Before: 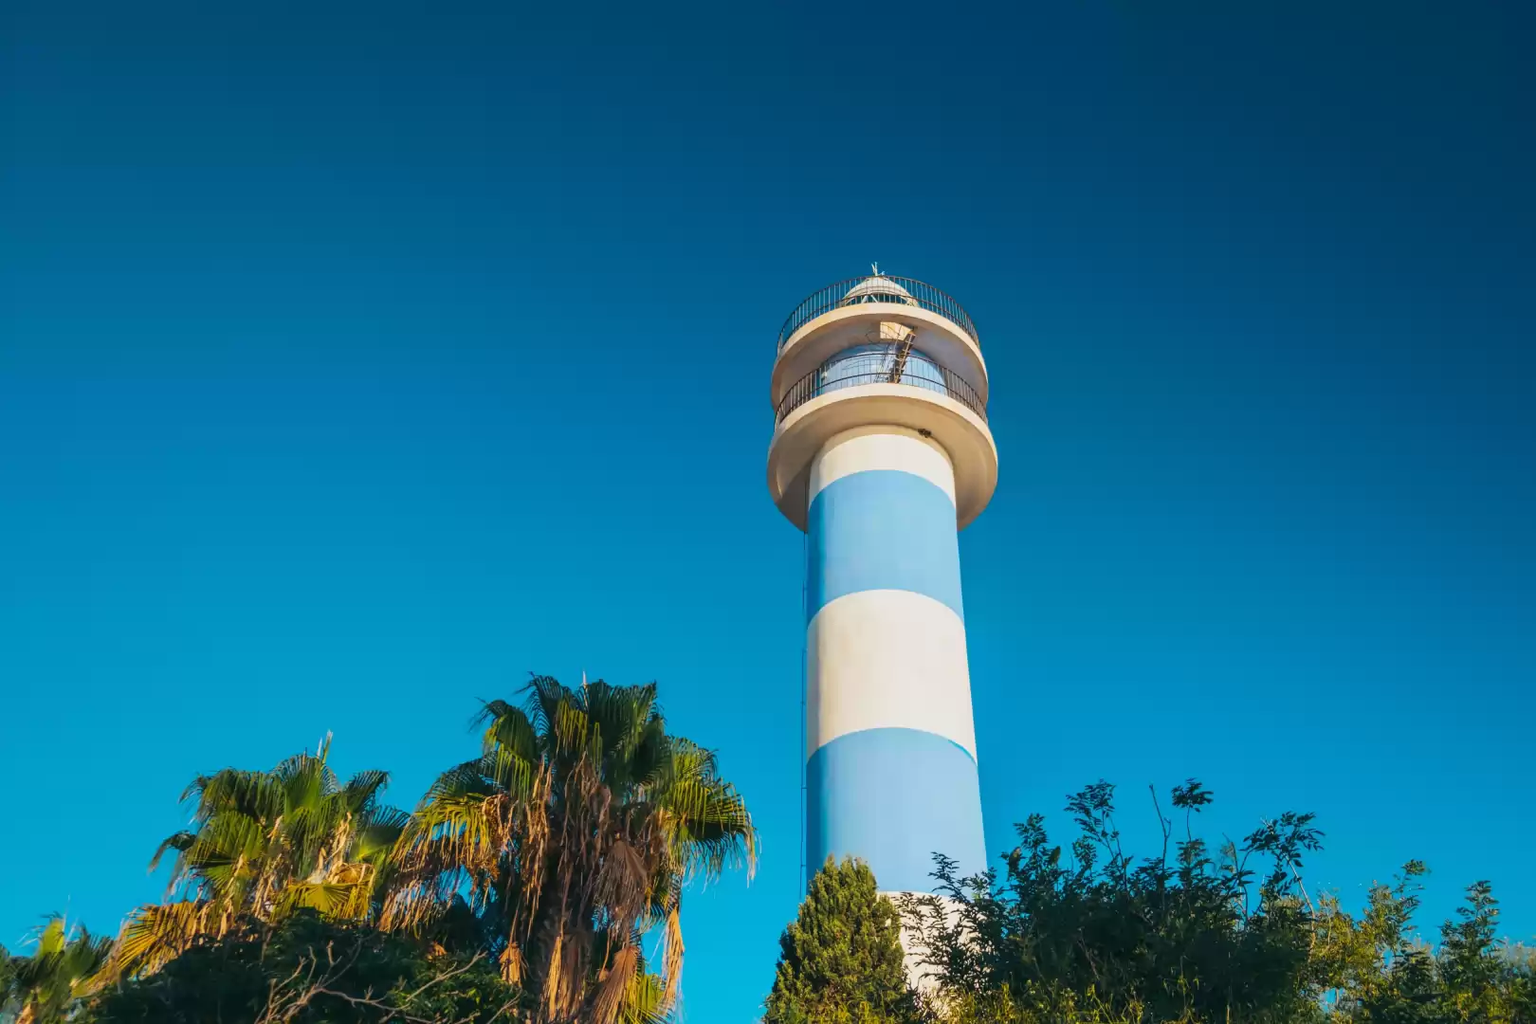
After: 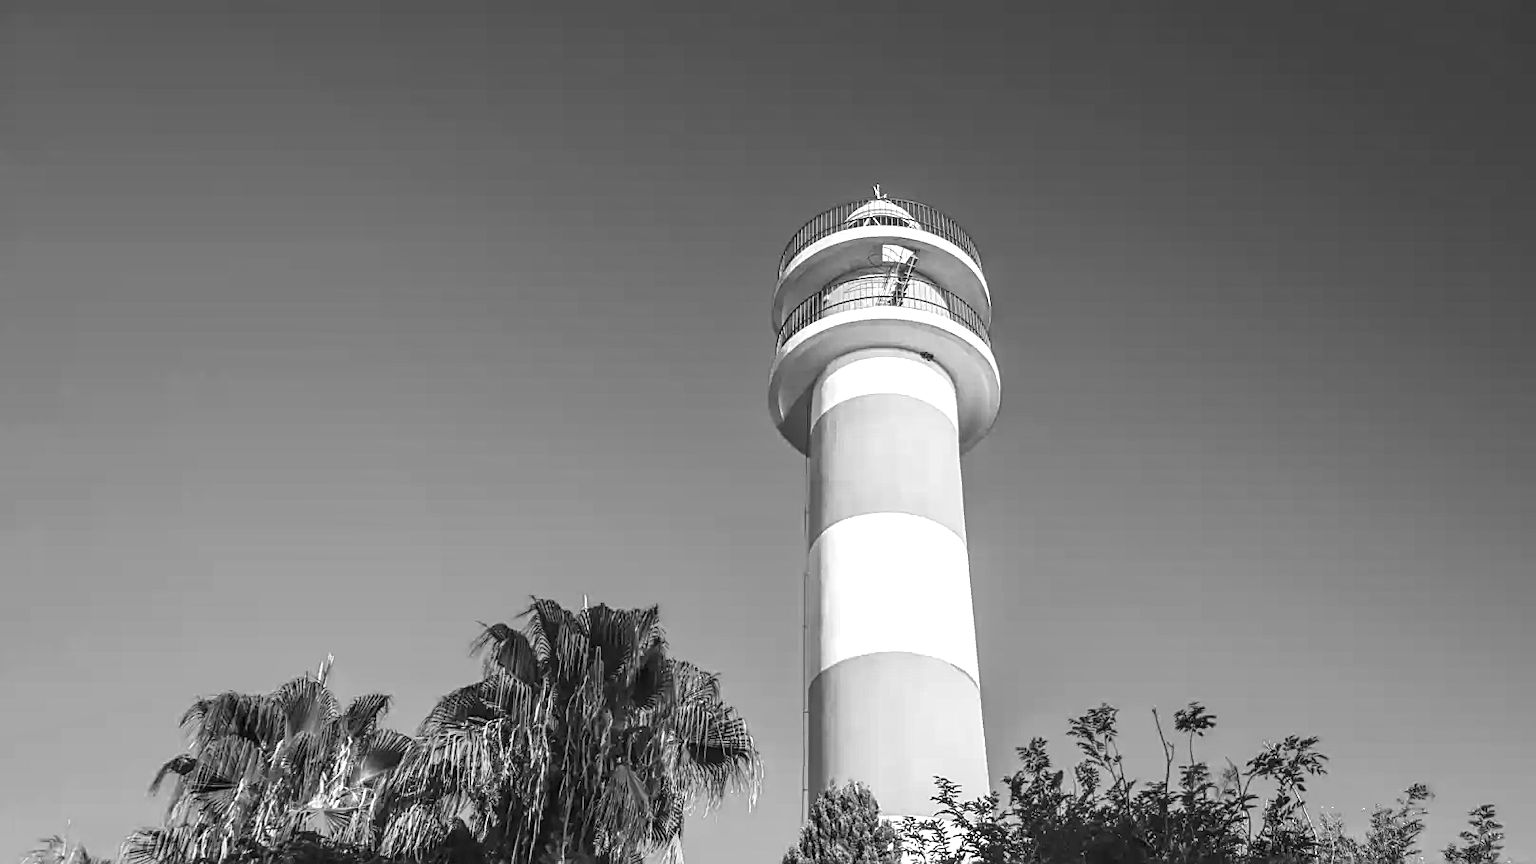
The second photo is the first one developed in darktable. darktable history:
local contrast: on, module defaults
monochrome: a 32, b 64, size 2.3, highlights 1
exposure: exposure 0.556 EV, compensate highlight preservation false
sharpen: on, module defaults
crop: top 7.625%, bottom 8.027%
